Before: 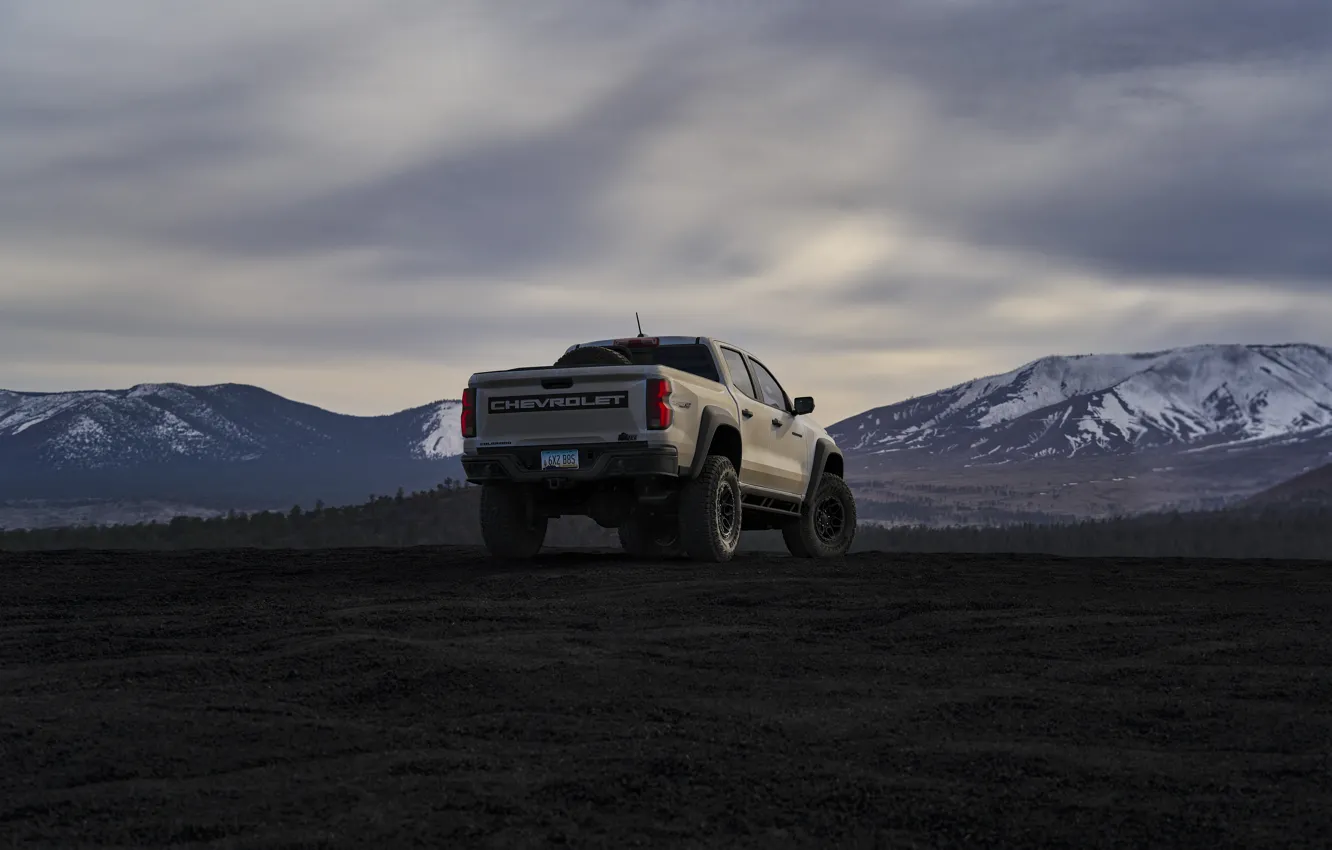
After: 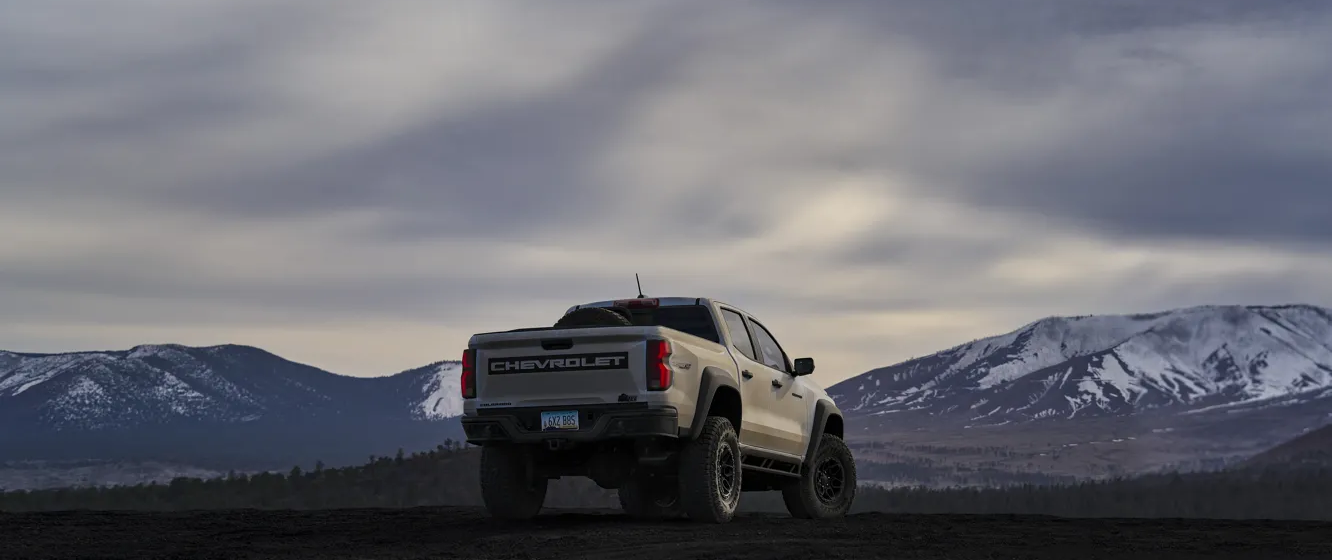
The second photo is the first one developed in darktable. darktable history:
crop and rotate: top 4.727%, bottom 29.285%
